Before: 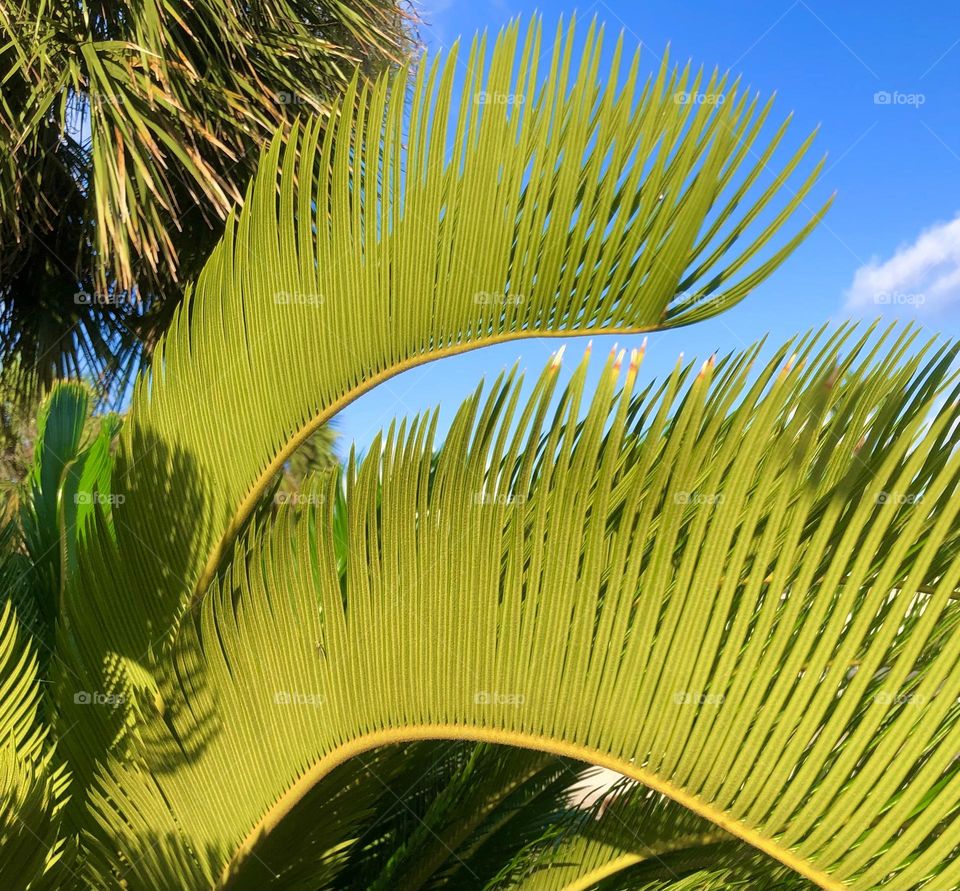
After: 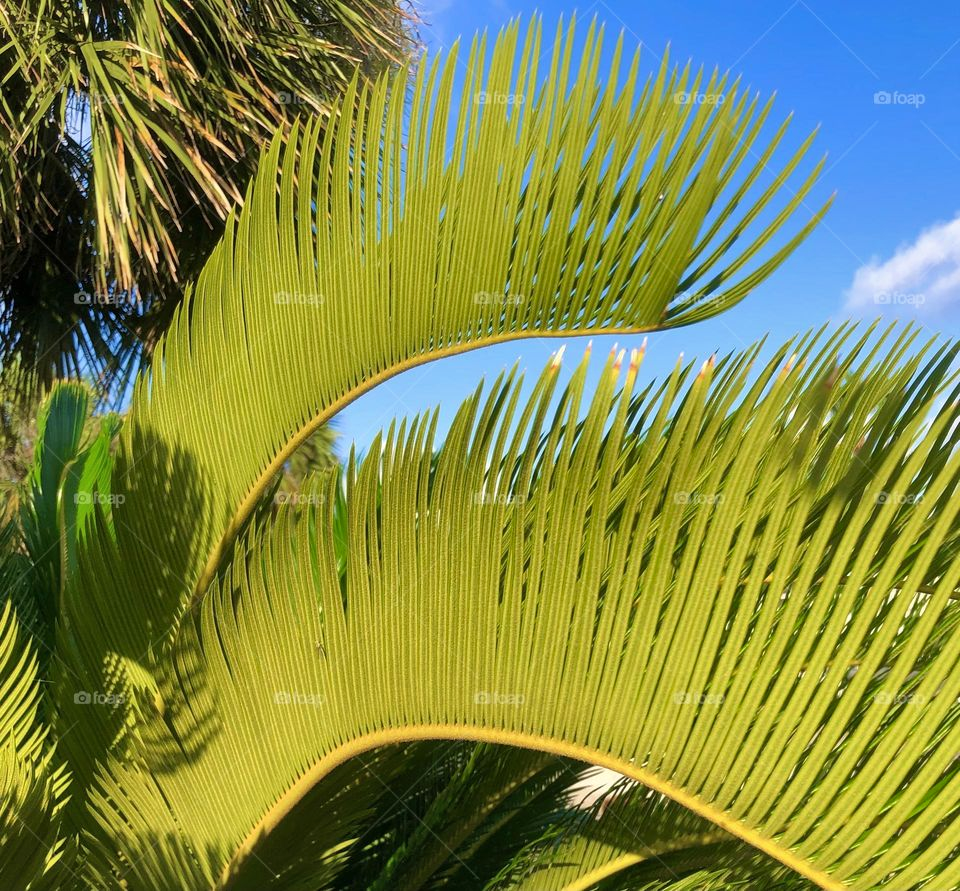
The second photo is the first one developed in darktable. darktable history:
shadows and highlights: shadows 49, highlights -41, soften with gaussian
tone equalizer: on, module defaults
